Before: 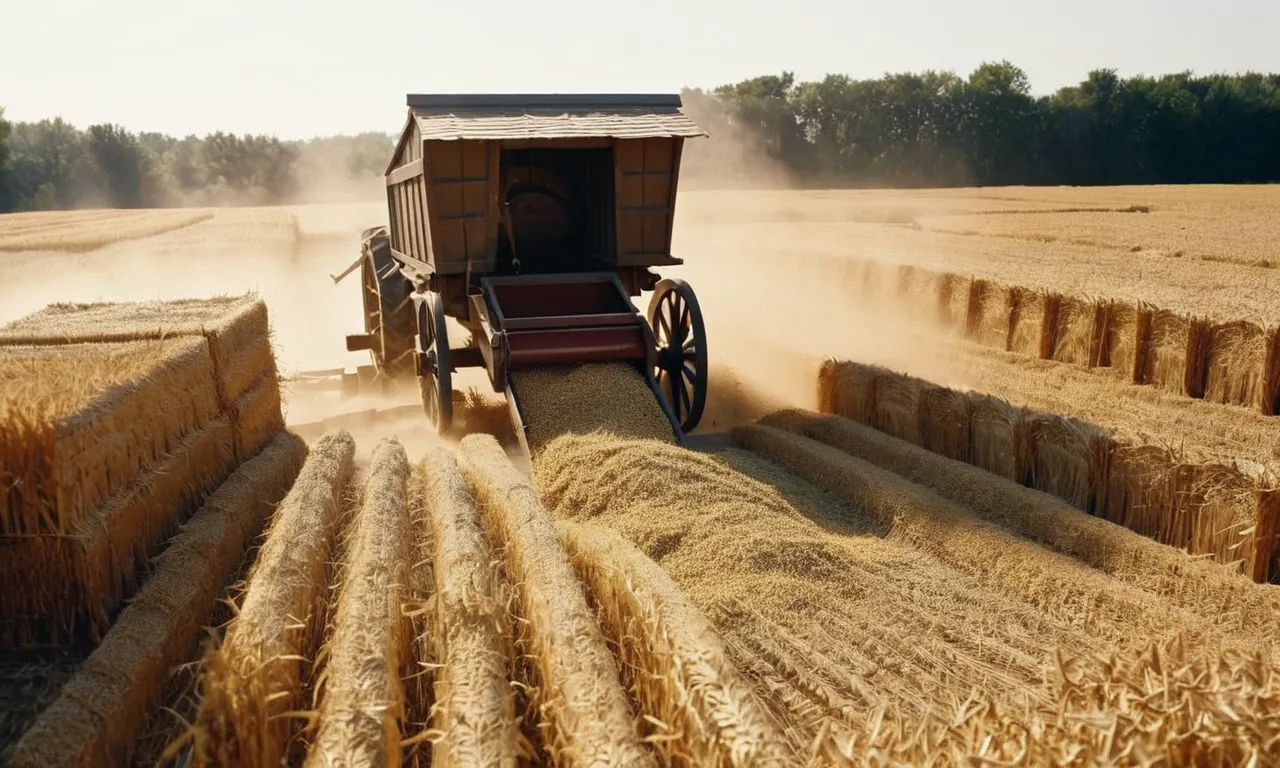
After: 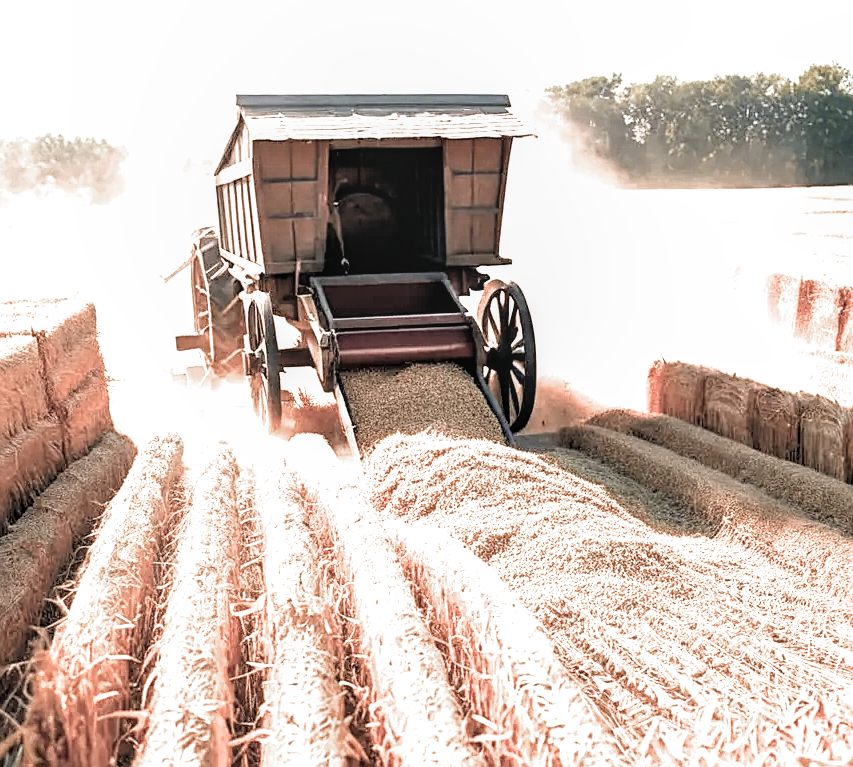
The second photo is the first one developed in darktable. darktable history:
contrast brightness saturation: contrast 0.095, saturation -0.373
color zones: curves: ch0 [(0.006, 0.385) (0.143, 0.563) (0.243, 0.321) (0.352, 0.464) (0.516, 0.456) (0.625, 0.5) (0.75, 0.5) (0.875, 0.5)]; ch1 [(0, 0.5) (0.134, 0.504) (0.246, 0.463) (0.421, 0.515) (0.5, 0.56) (0.625, 0.5) (0.75, 0.5) (0.875, 0.5)]; ch2 [(0, 0.5) (0.131, 0.426) (0.307, 0.289) (0.38, 0.188) (0.513, 0.216) (0.625, 0.548) (0.75, 0.468) (0.838, 0.396) (0.971, 0.311)]
sharpen: on, module defaults
exposure: black level correction 0, exposure 2.111 EV, compensate highlight preservation false
filmic rgb: black relative exposure -3.96 EV, white relative exposure 3.13 EV, hardness 2.87, iterations of high-quality reconstruction 0
crop and rotate: left 13.393%, right 19.947%
local contrast: on, module defaults
